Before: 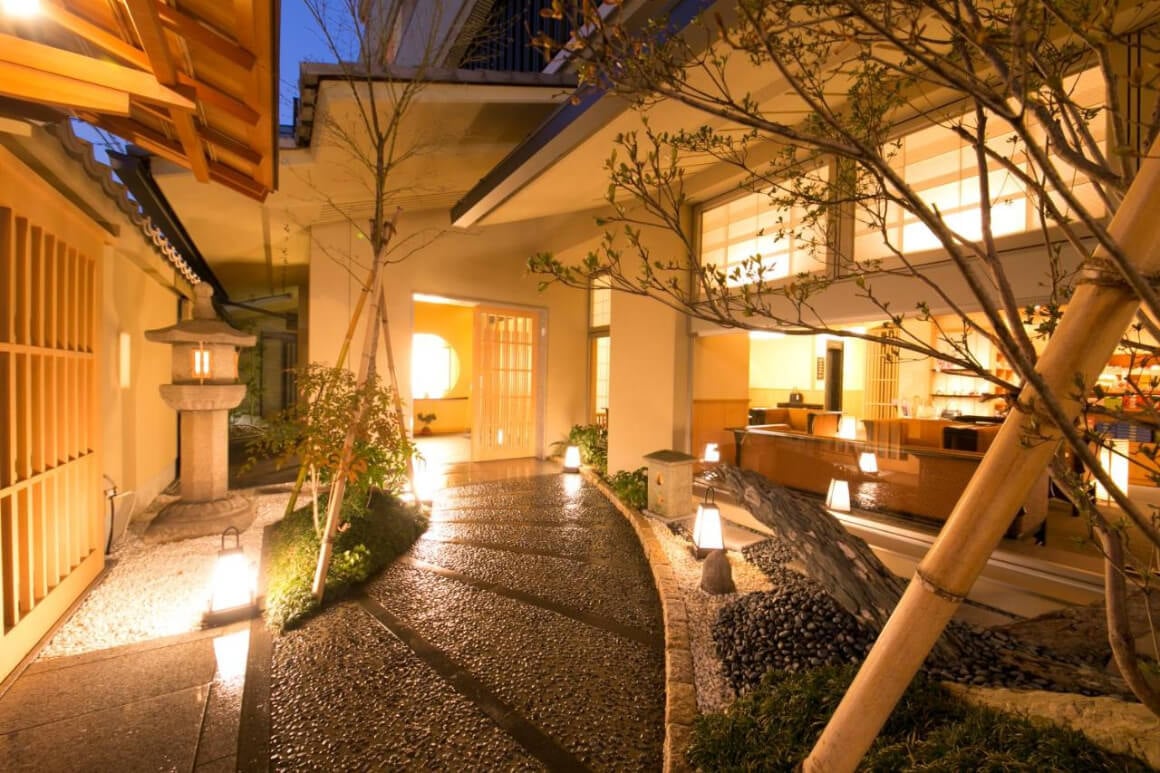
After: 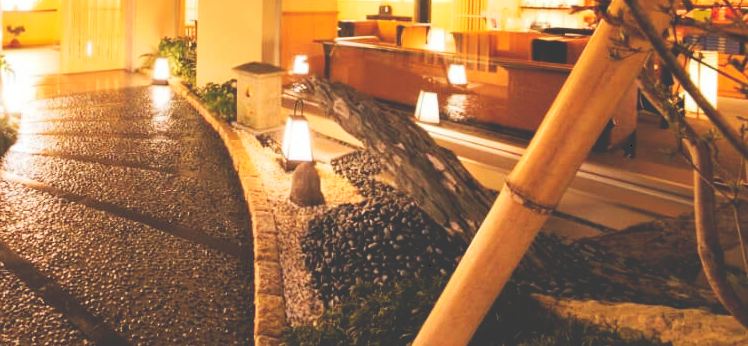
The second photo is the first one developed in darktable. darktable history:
contrast brightness saturation: brightness 0.13
crop and rotate: left 35.509%, top 50.238%, bottom 4.934%
tone curve: curves: ch0 [(0, 0) (0.003, 0.235) (0.011, 0.235) (0.025, 0.235) (0.044, 0.235) (0.069, 0.235) (0.1, 0.237) (0.136, 0.239) (0.177, 0.243) (0.224, 0.256) (0.277, 0.287) (0.335, 0.329) (0.399, 0.391) (0.468, 0.476) (0.543, 0.574) (0.623, 0.683) (0.709, 0.778) (0.801, 0.869) (0.898, 0.924) (1, 1)], preserve colors none
